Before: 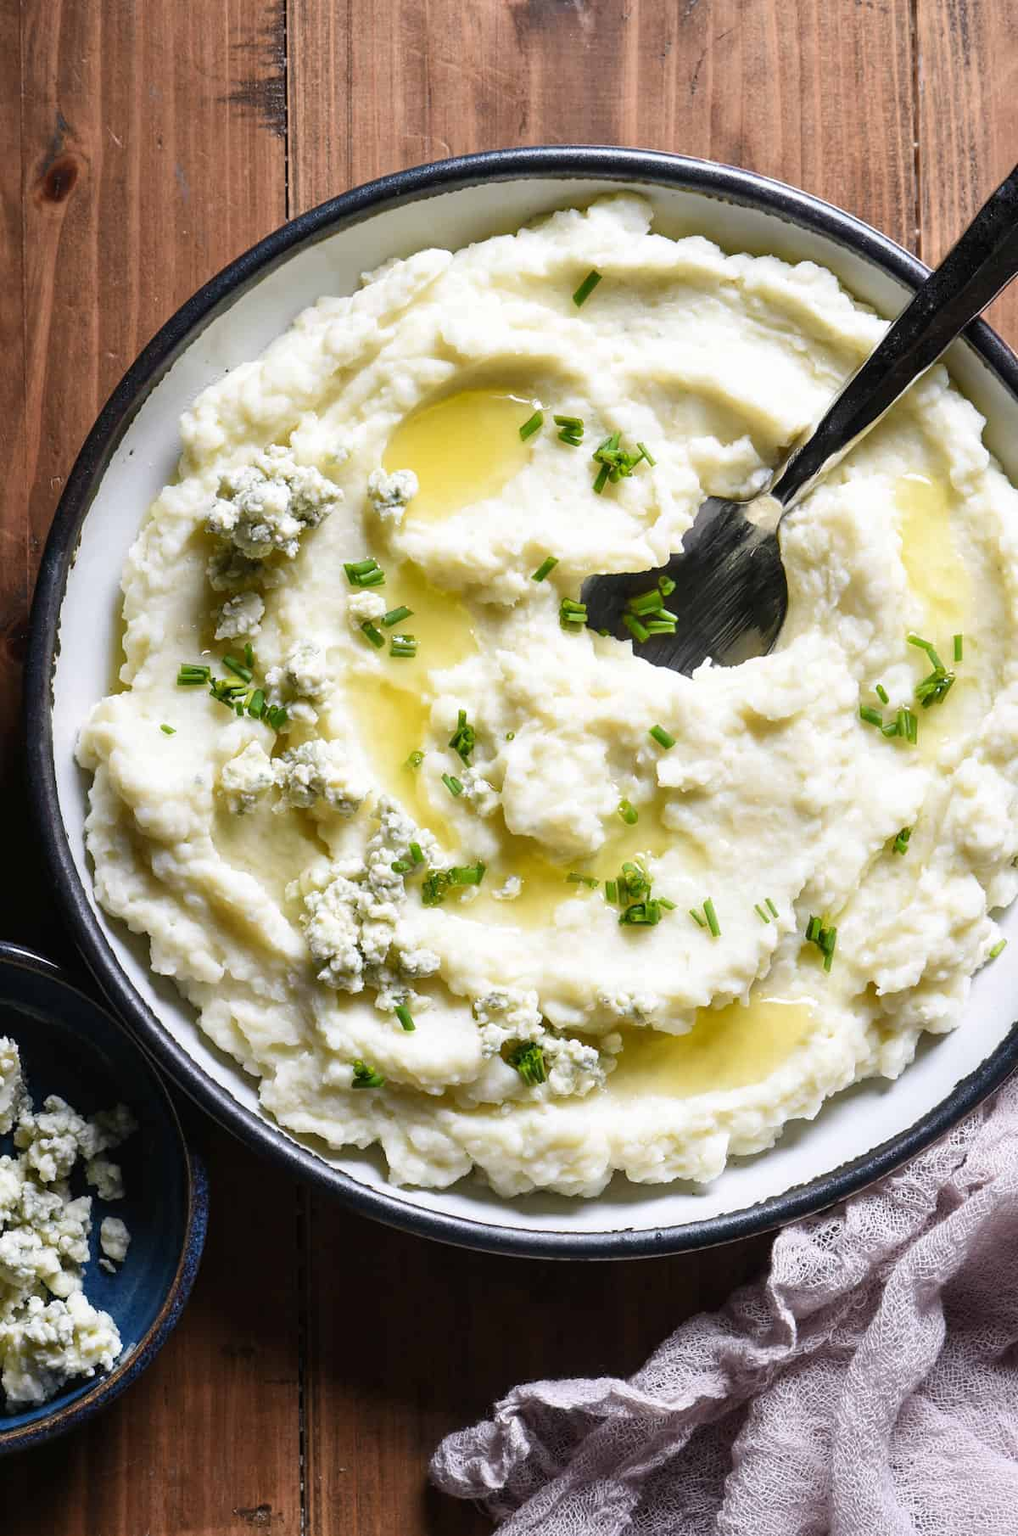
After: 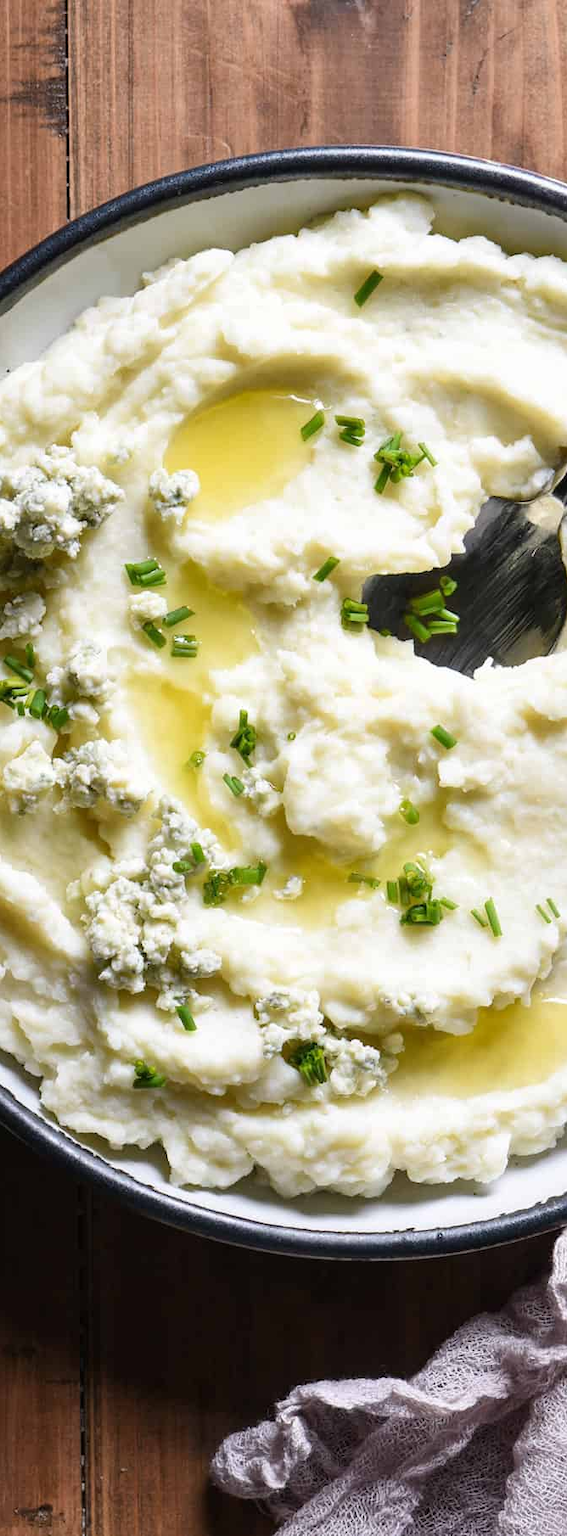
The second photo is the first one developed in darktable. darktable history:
crop: left 21.541%, right 22.679%
